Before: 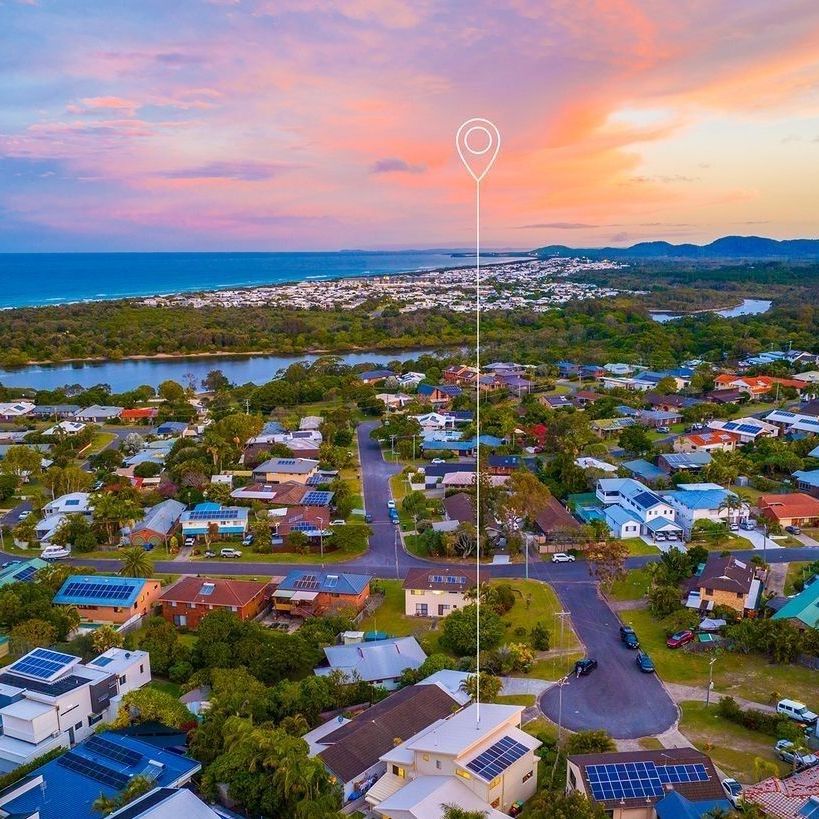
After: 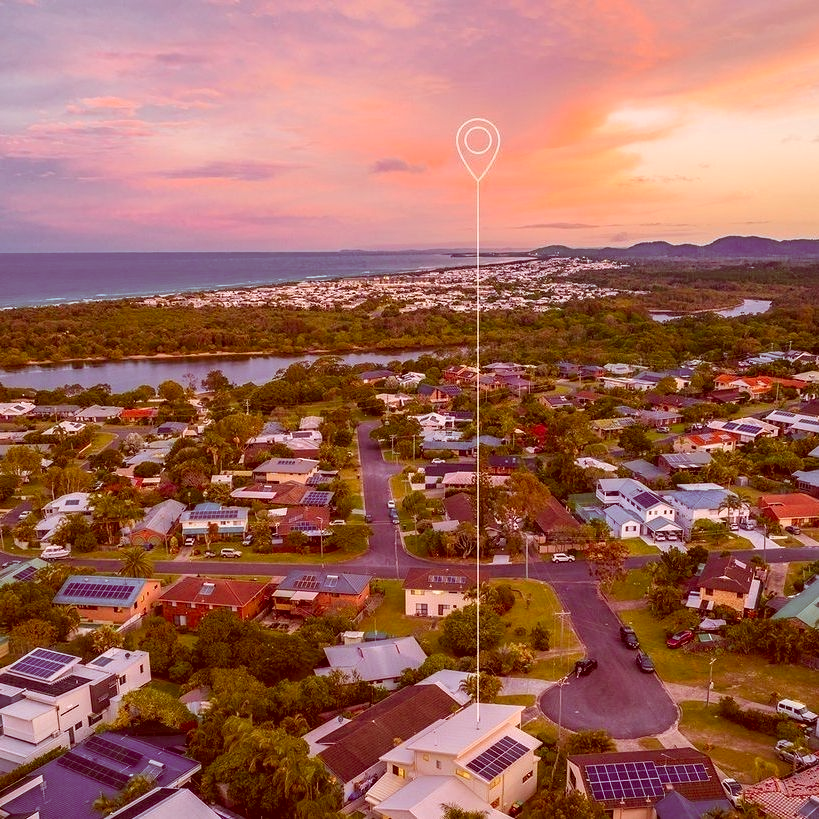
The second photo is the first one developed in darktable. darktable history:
color correction: highlights a* 9.22, highlights b* 8.52, shadows a* 39.38, shadows b* 39.47, saturation 0.778
